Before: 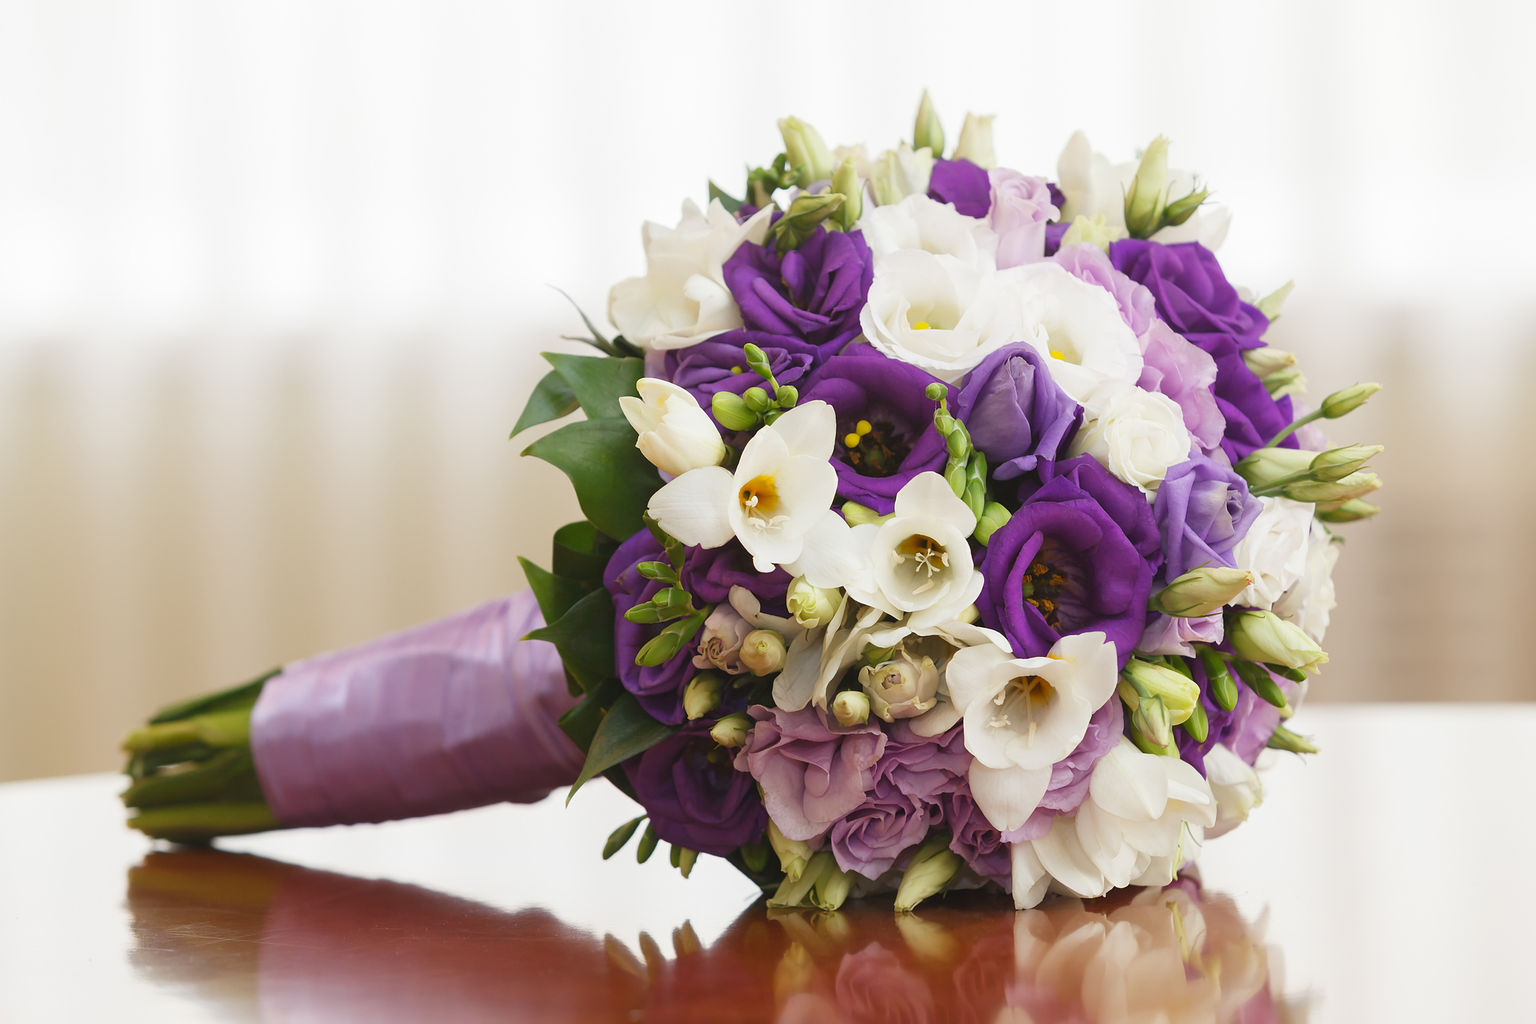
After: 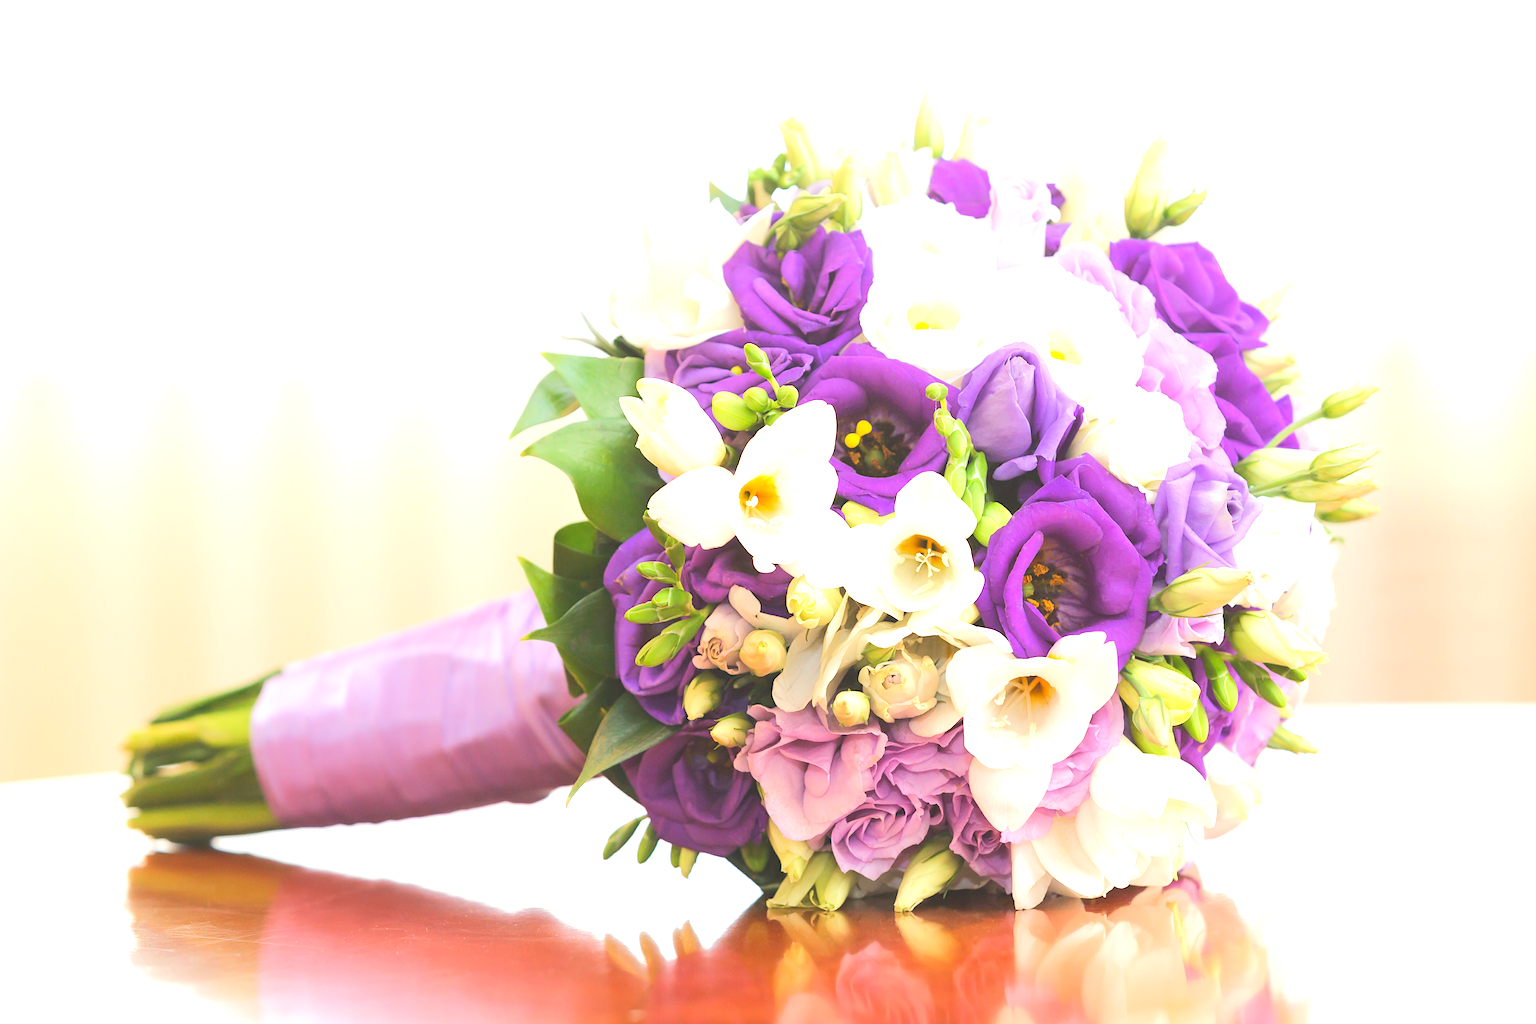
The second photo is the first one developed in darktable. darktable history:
exposure: exposure 0.201 EV, compensate highlight preservation false
tone equalizer: -8 EV 2 EV, -7 EV 1.99 EV, -6 EV 2 EV, -5 EV 1.99 EV, -4 EV 1.99 EV, -3 EV 1.47 EV, -2 EV 0.997 EV, -1 EV 0.493 EV, edges refinement/feathering 500, mask exposure compensation -1.57 EV, preserve details no
